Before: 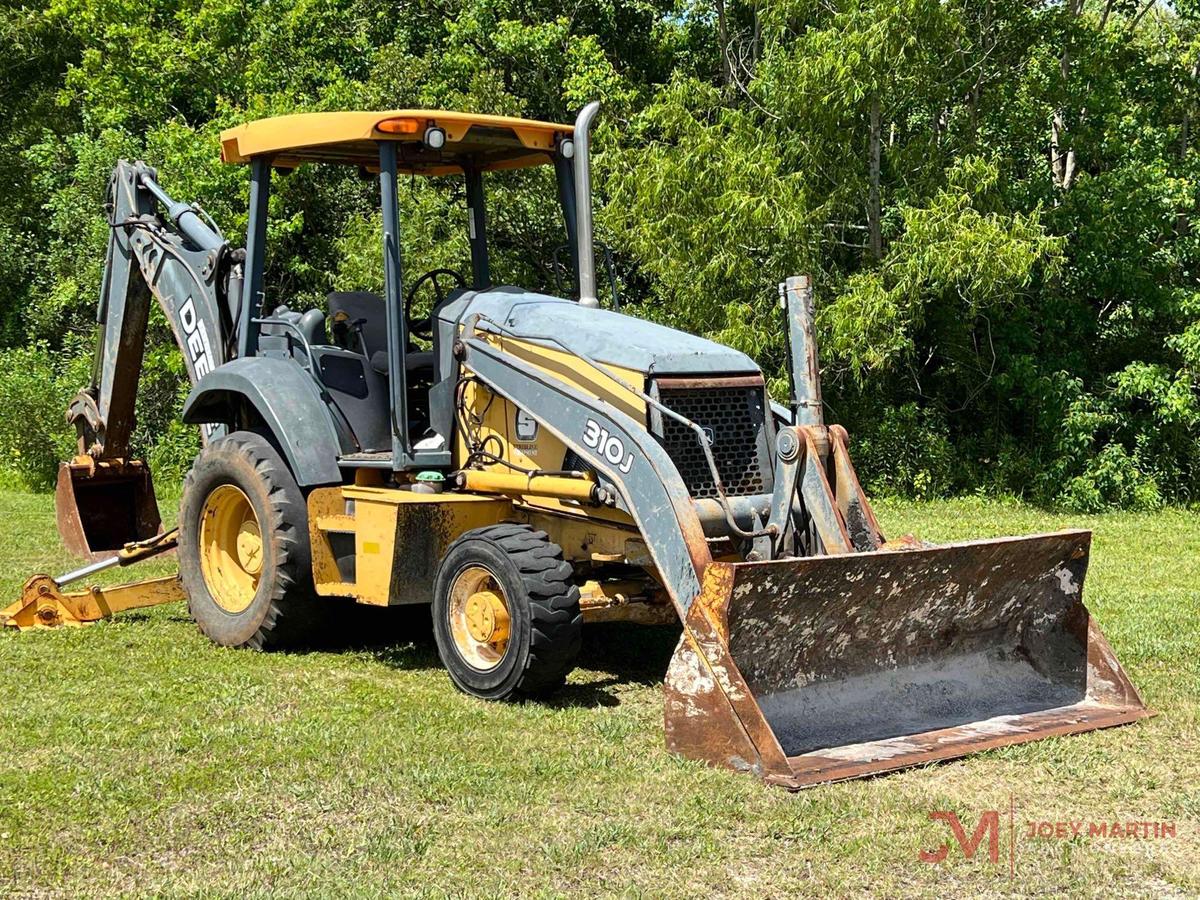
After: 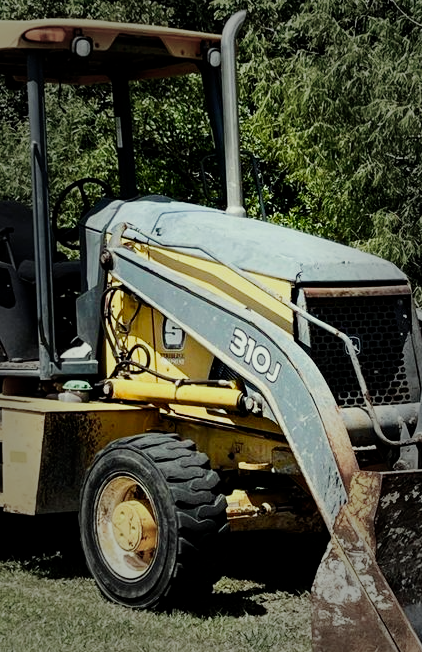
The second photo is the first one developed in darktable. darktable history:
color correction: highlights a* -4.28, highlights b* 6.53
white balance: red 0.982, blue 1.018
crop and rotate: left 29.476%, top 10.214%, right 35.32%, bottom 17.333%
contrast brightness saturation: saturation -0.05
tone equalizer: -8 EV -0.001 EV, -7 EV 0.001 EV, -6 EV -0.002 EV, -5 EV -0.003 EV, -4 EV -0.062 EV, -3 EV -0.222 EV, -2 EV -0.267 EV, -1 EV 0.105 EV, +0 EV 0.303 EV
exposure: exposure 0.376 EV, compensate highlight preservation false
vignetting: fall-off start 48.41%, automatic ratio true, width/height ratio 1.29, unbound false
filmic rgb: middle gray luminance 29%, black relative exposure -10.3 EV, white relative exposure 5.5 EV, threshold 6 EV, target black luminance 0%, hardness 3.95, latitude 2.04%, contrast 1.132, highlights saturation mix 5%, shadows ↔ highlights balance 15.11%, add noise in highlights 0, preserve chrominance no, color science v3 (2019), use custom middle-gray values true, iterations of high-quality reconstruction 0, contrast in highlights soft, enable highlight reconstruction true
